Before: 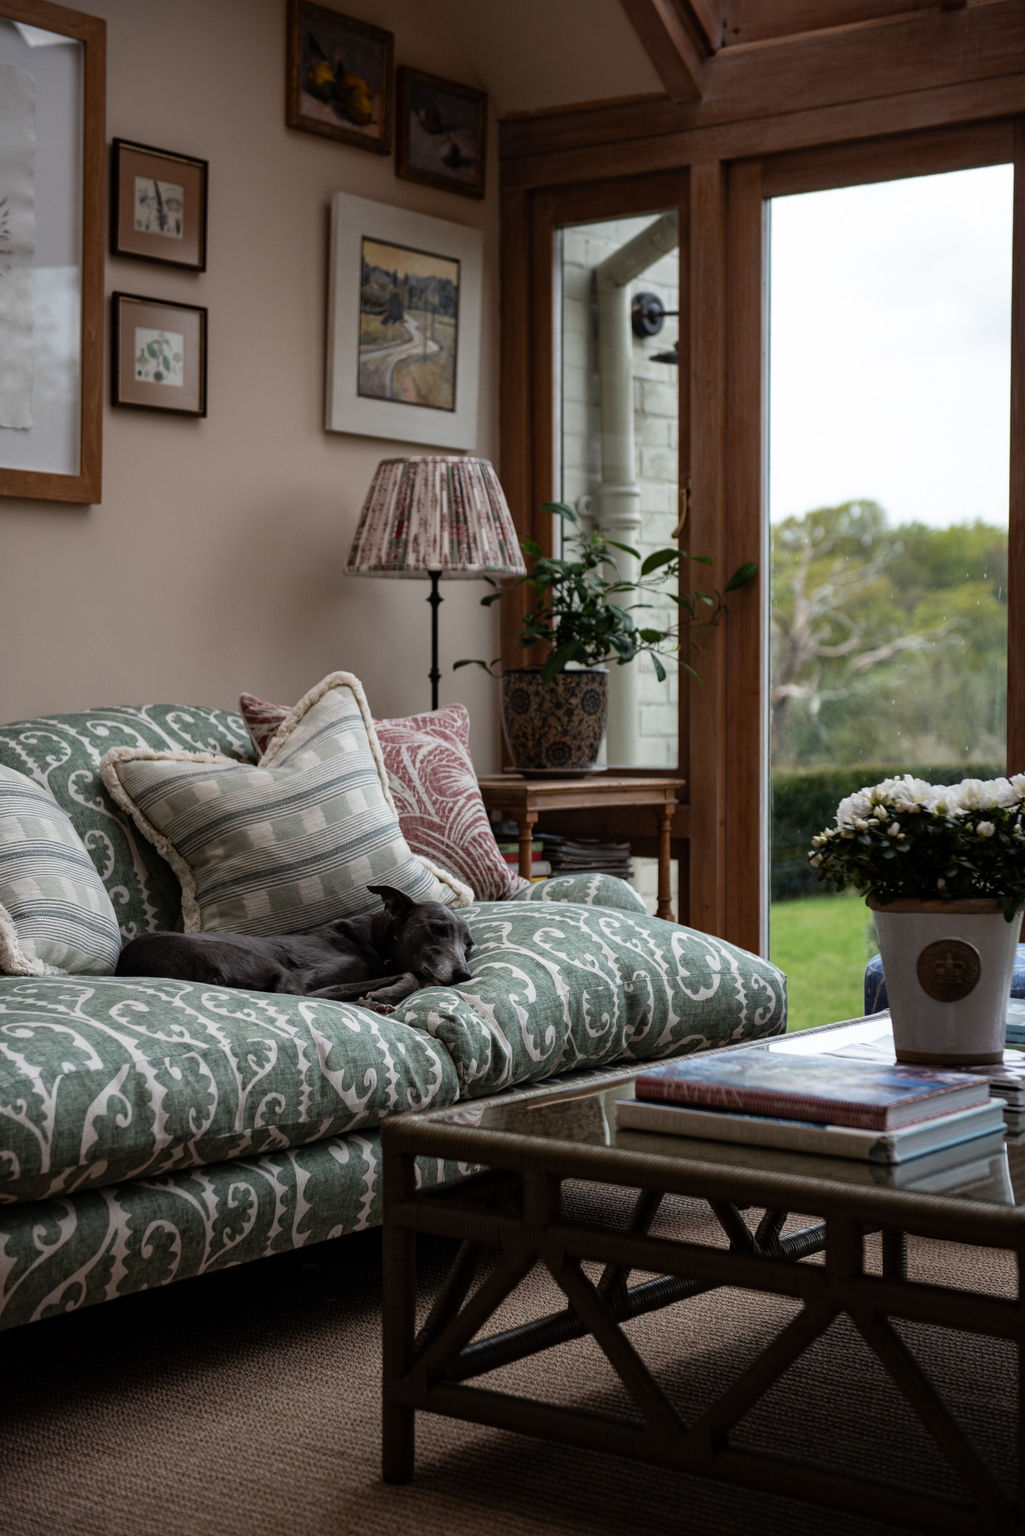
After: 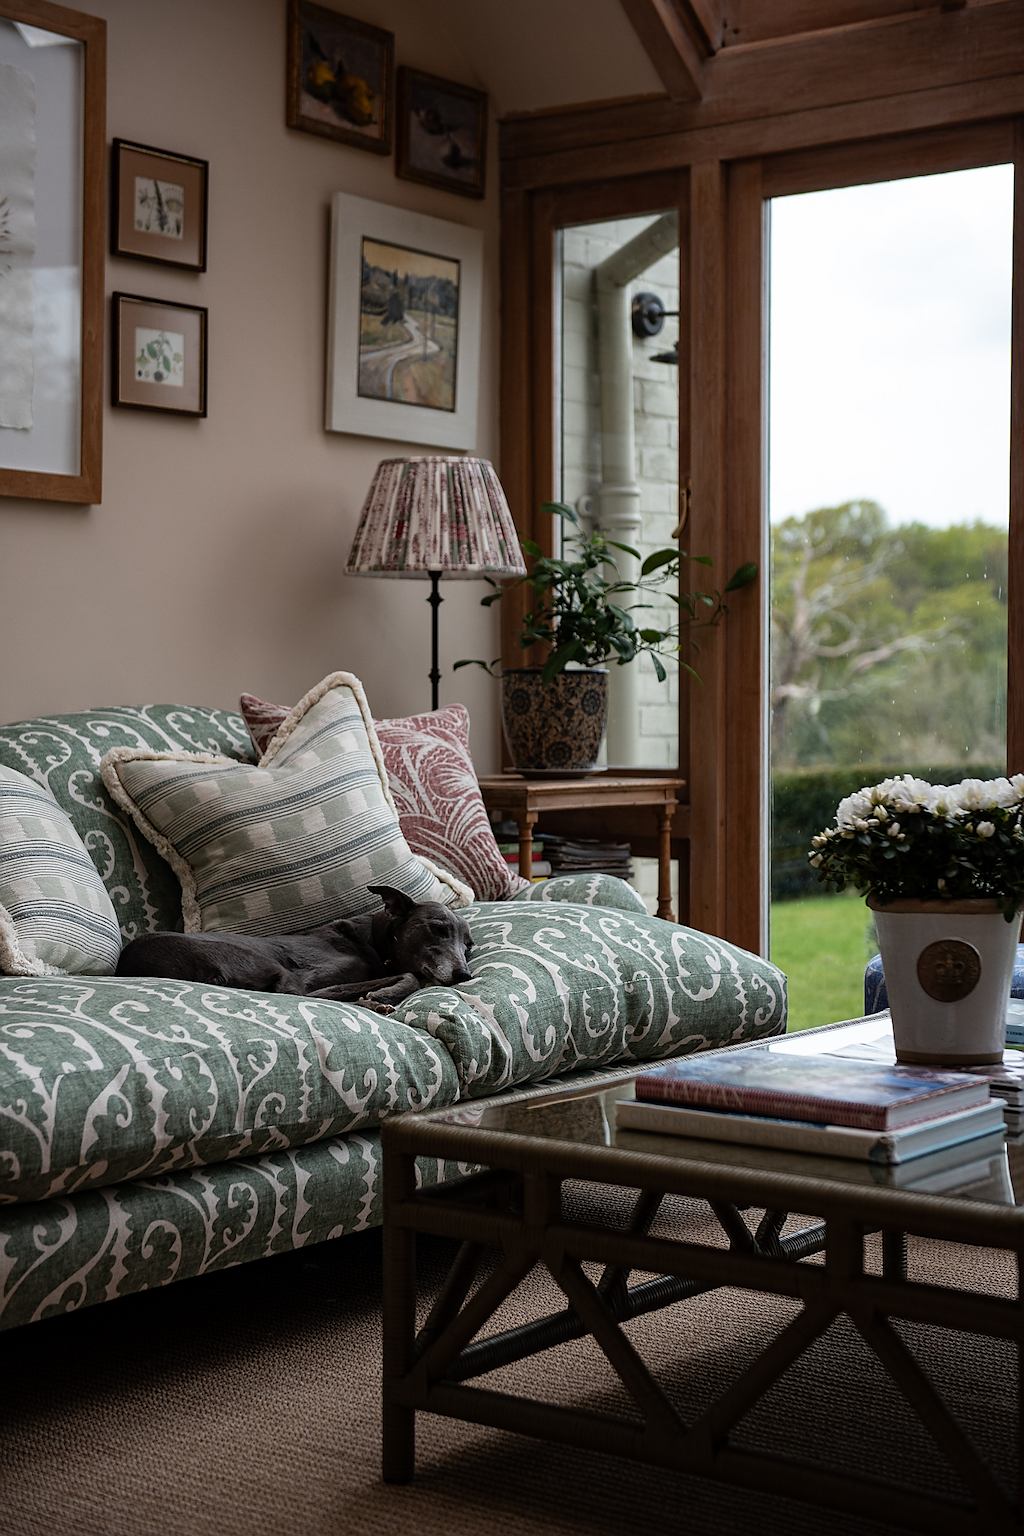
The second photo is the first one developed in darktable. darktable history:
sharpen: radius 1.379, amount 1.25, threshold 0.781
